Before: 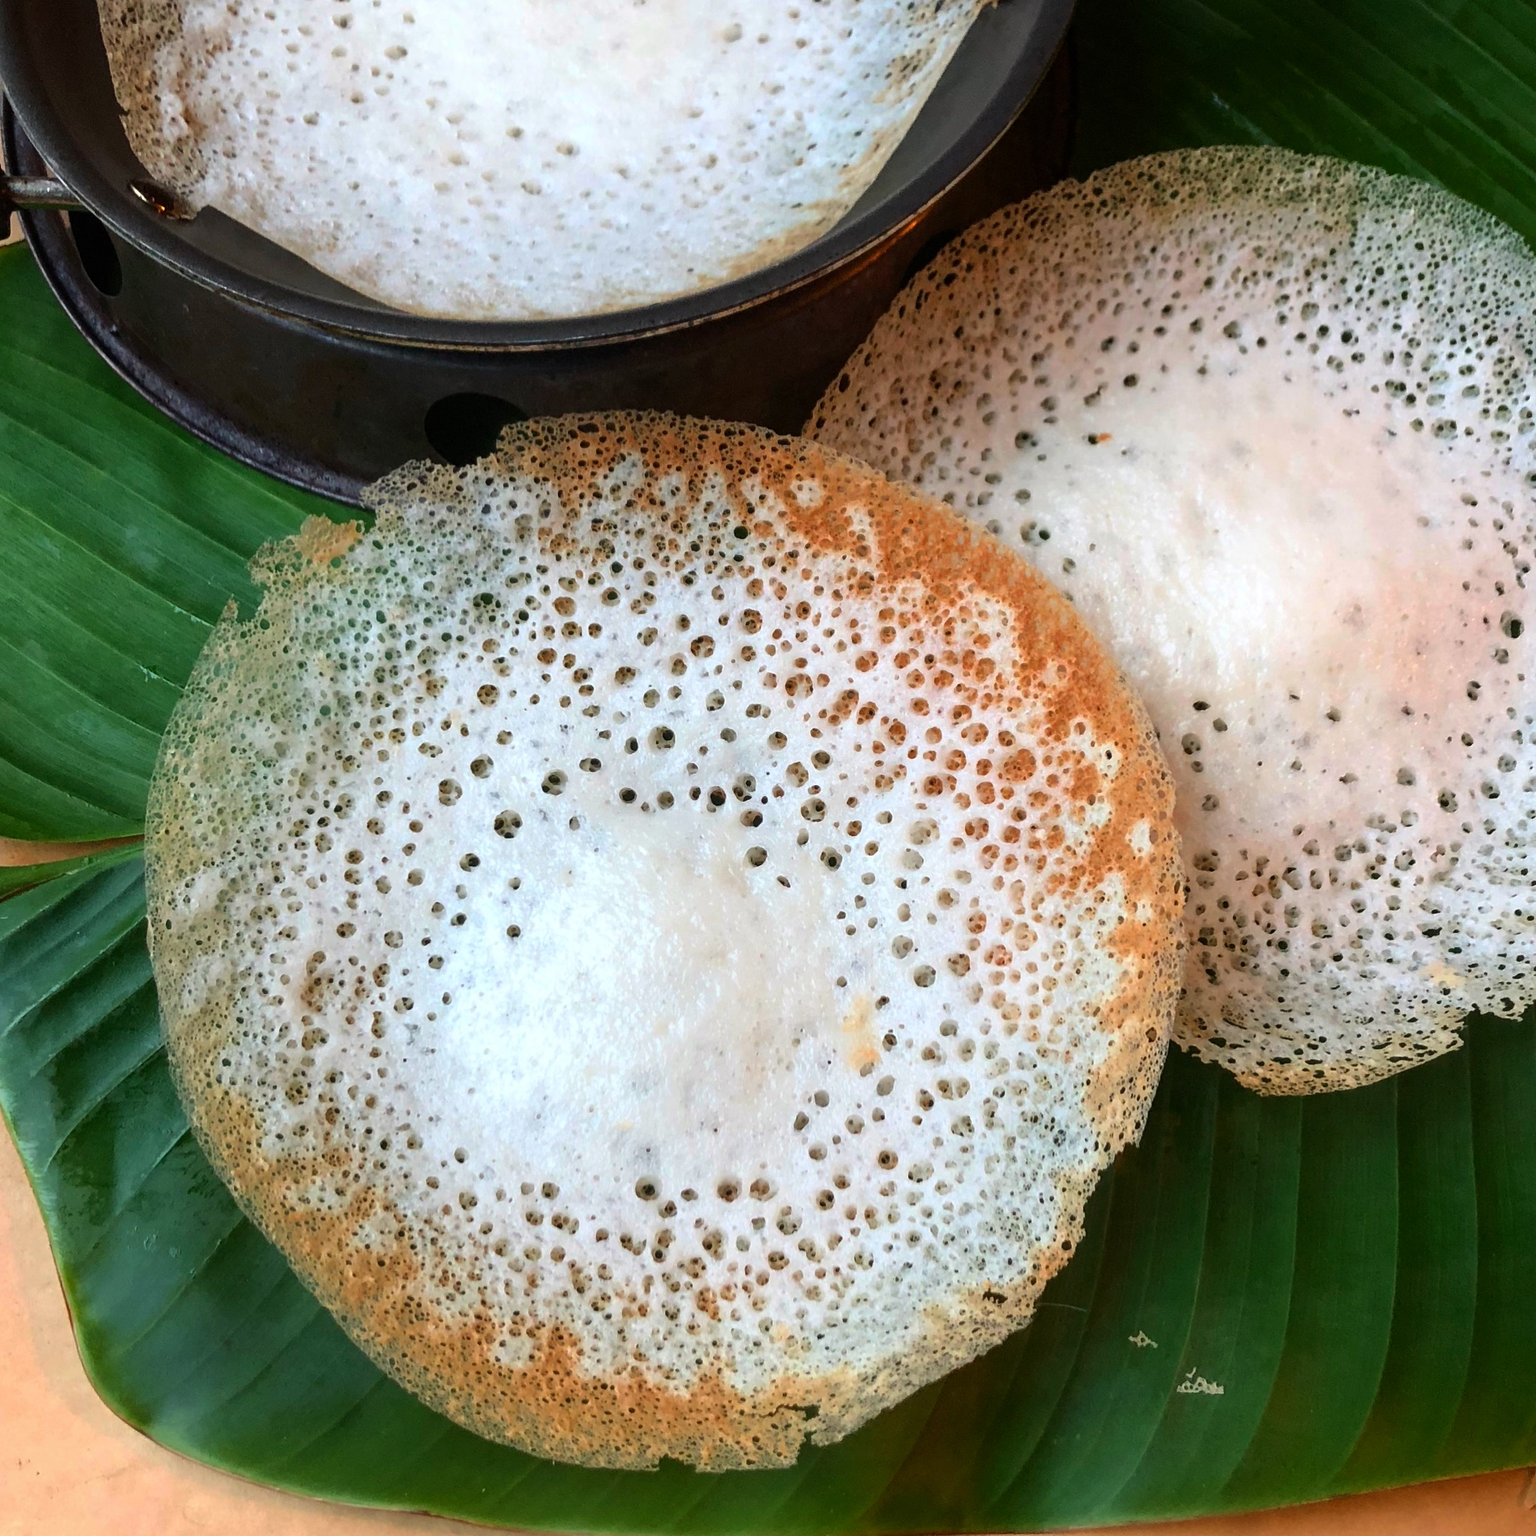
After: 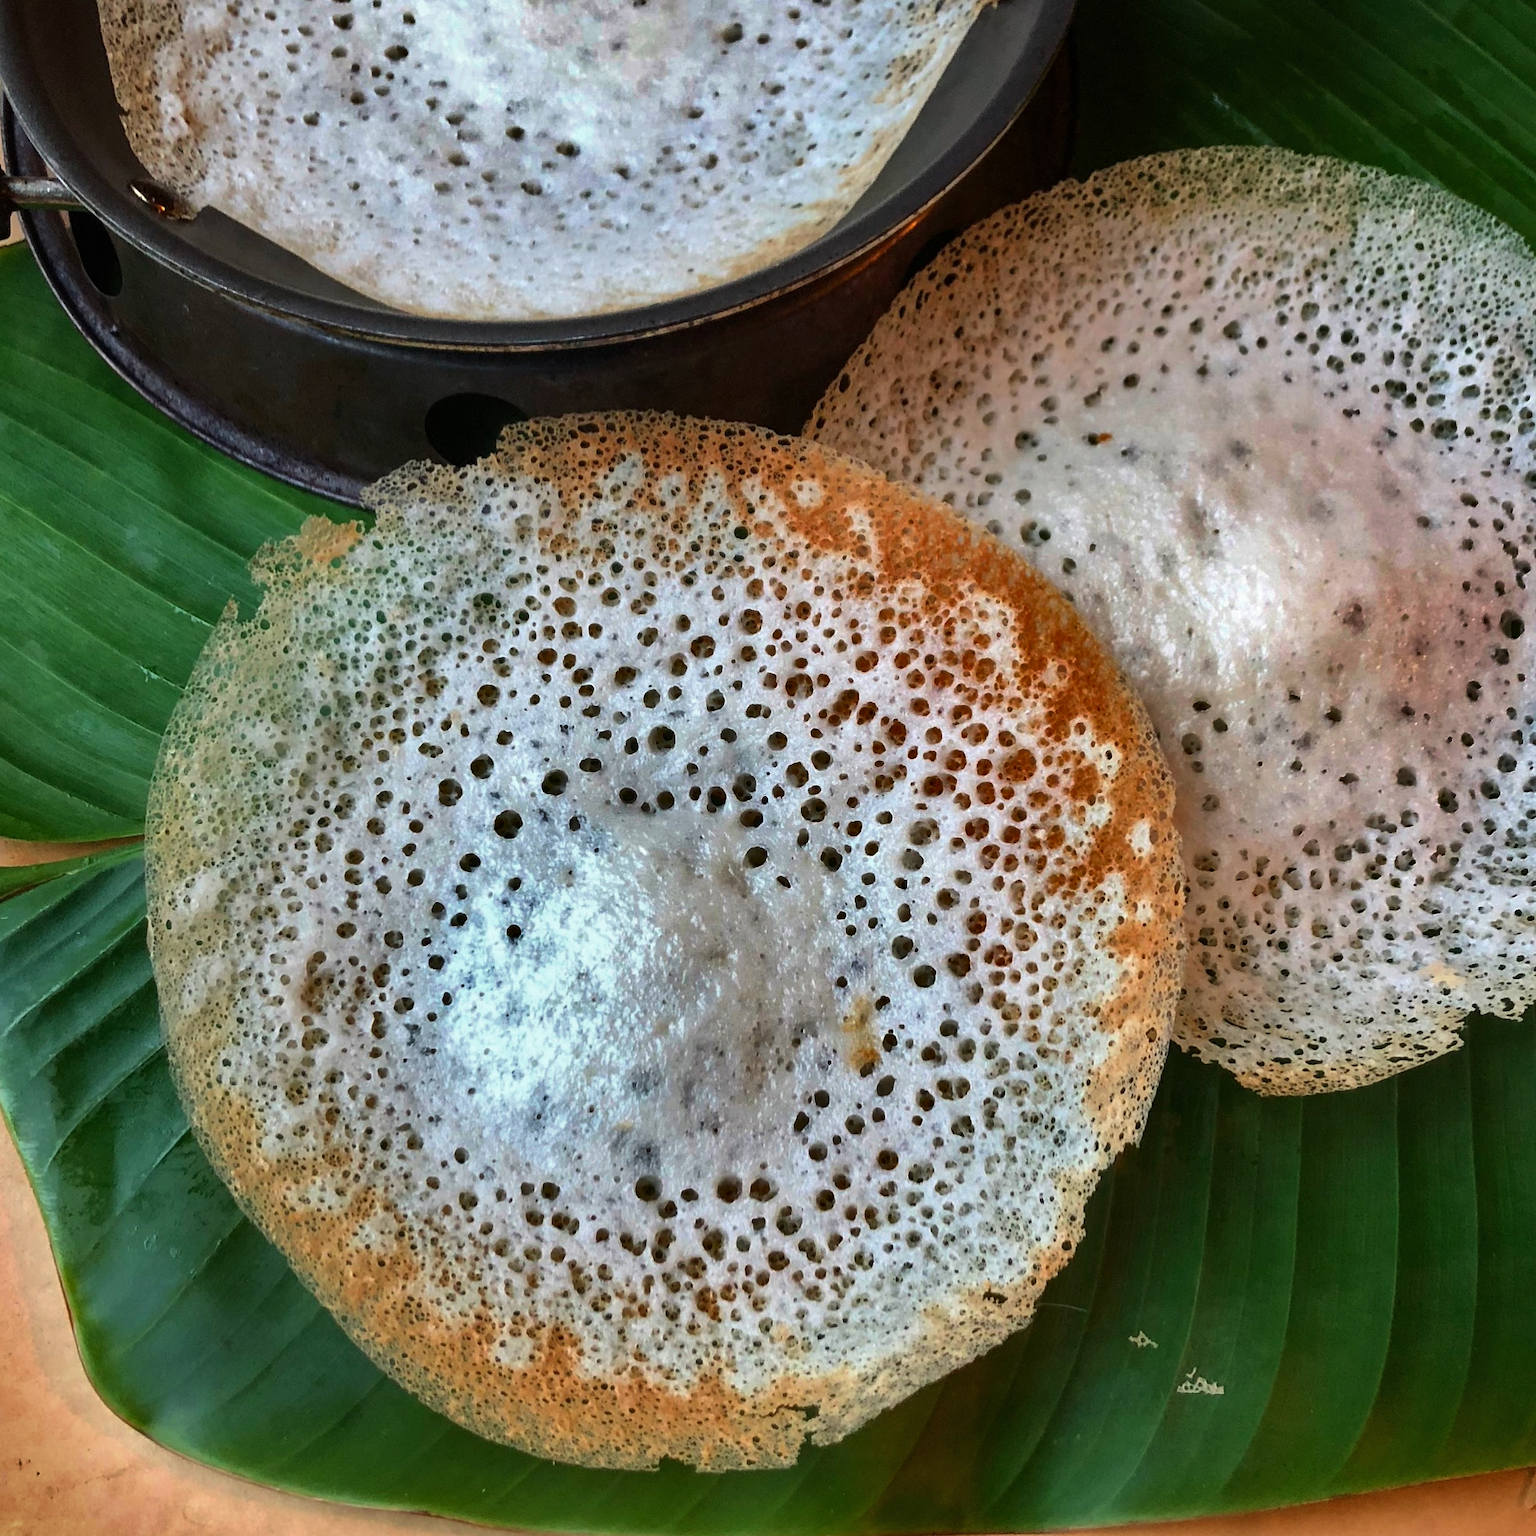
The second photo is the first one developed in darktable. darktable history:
shadows and highlights: shadows 20.9, highlights -81.02, soften with gaussian
